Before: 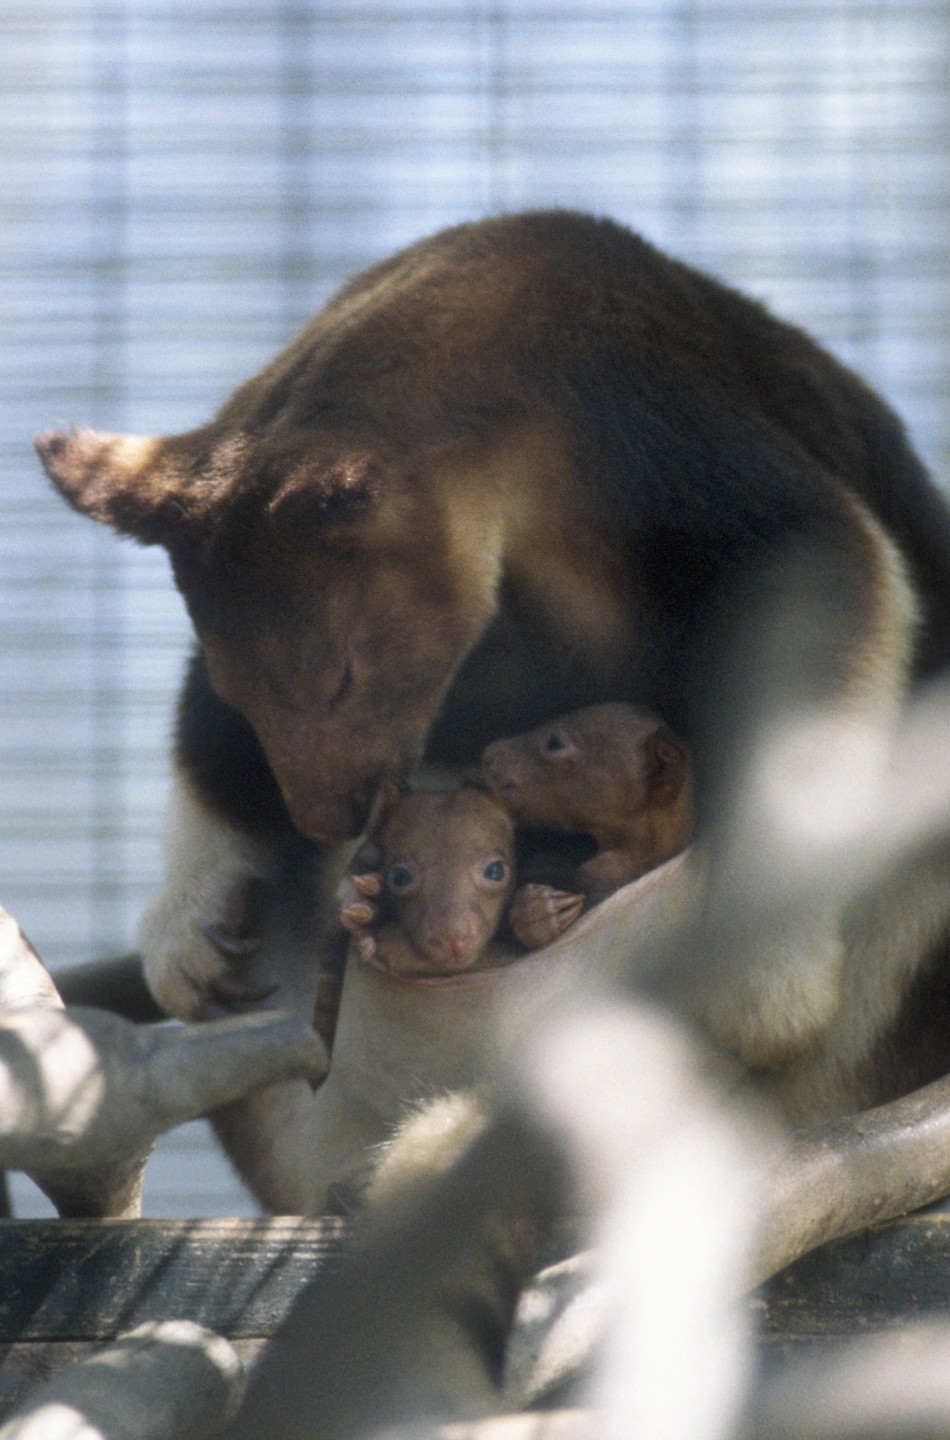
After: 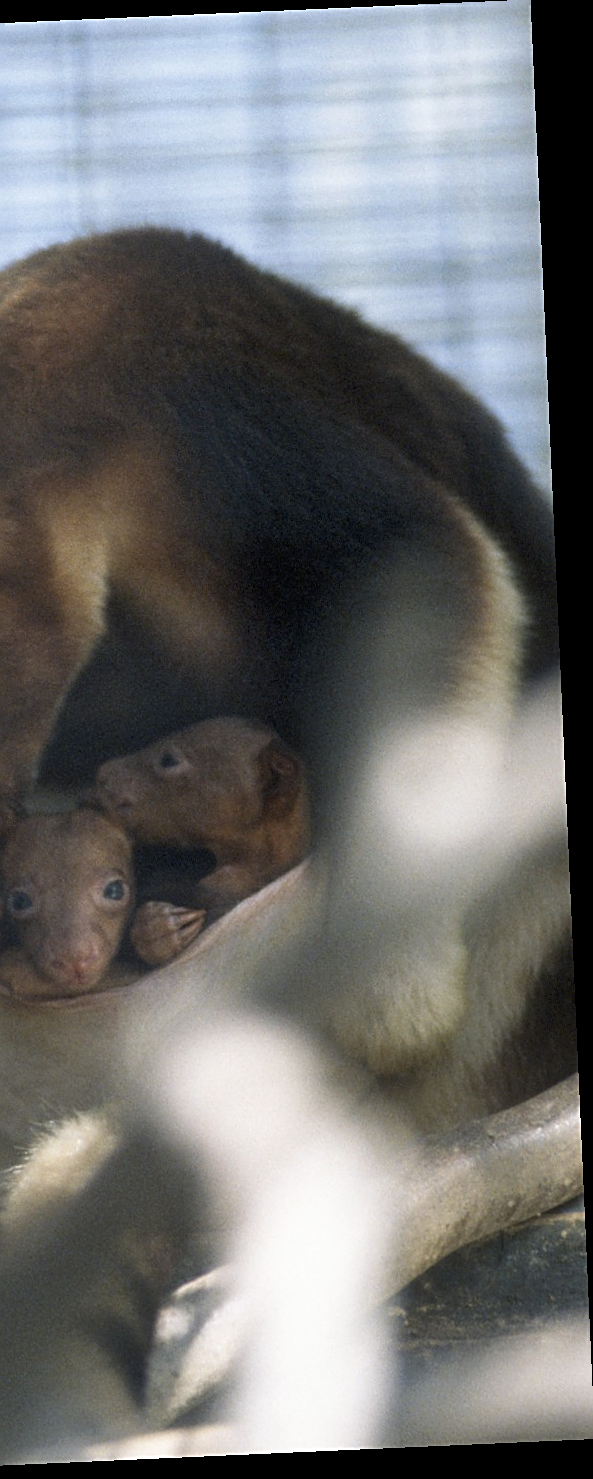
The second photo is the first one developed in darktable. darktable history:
crop: left 41.402%
rotate and perspective: rotation -2.56°, automatic cropping off
sharpen: amount 0.575
